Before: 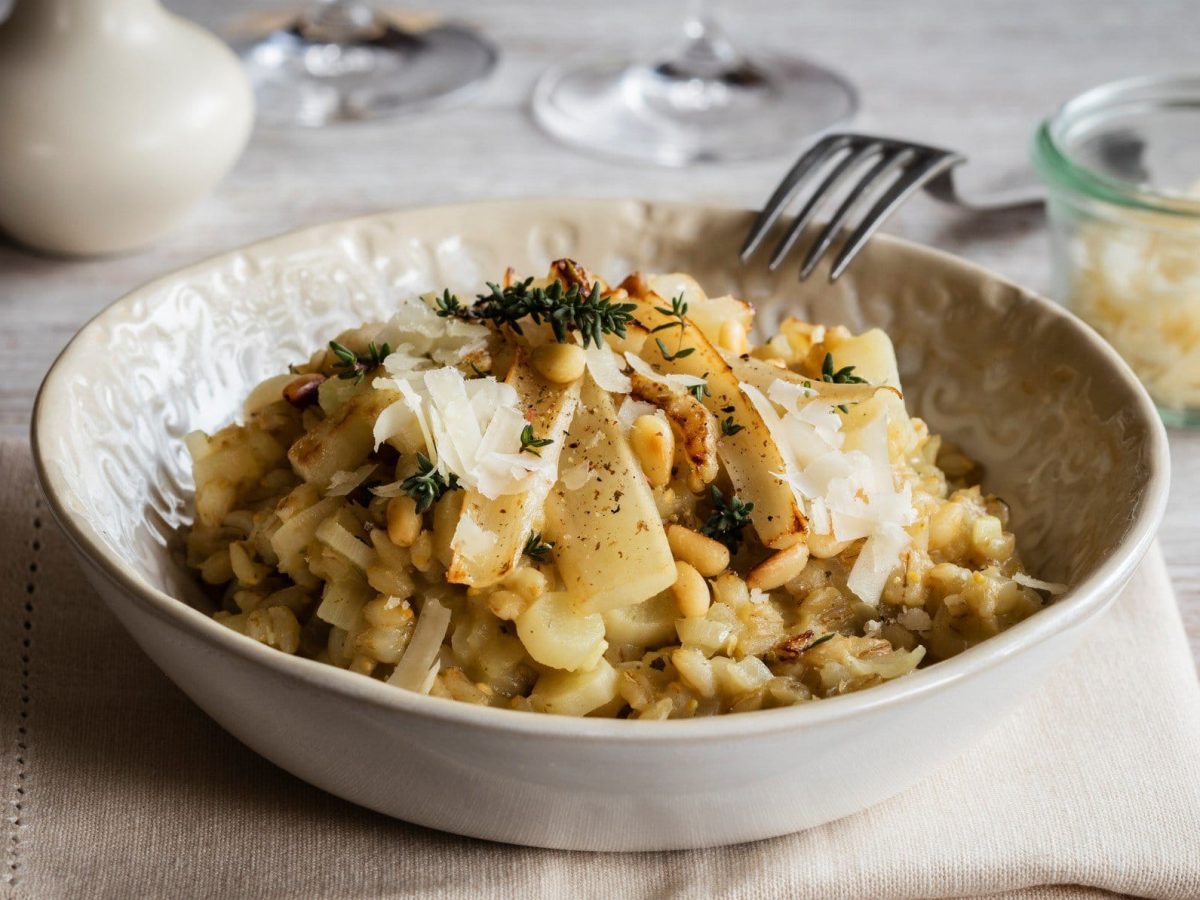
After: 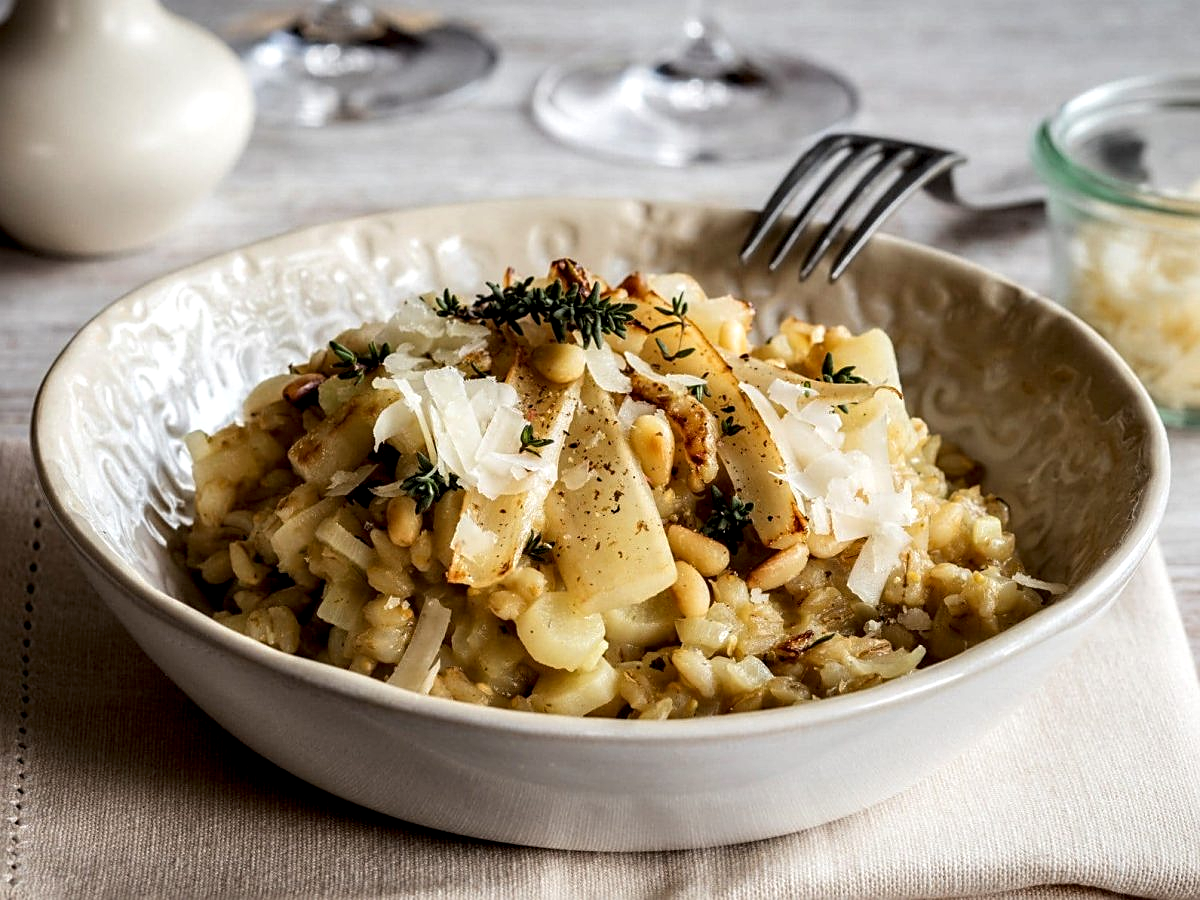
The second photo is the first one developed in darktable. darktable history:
local contrast: detail 135%, midtone range 0.747
sharpen: on, module defaults
